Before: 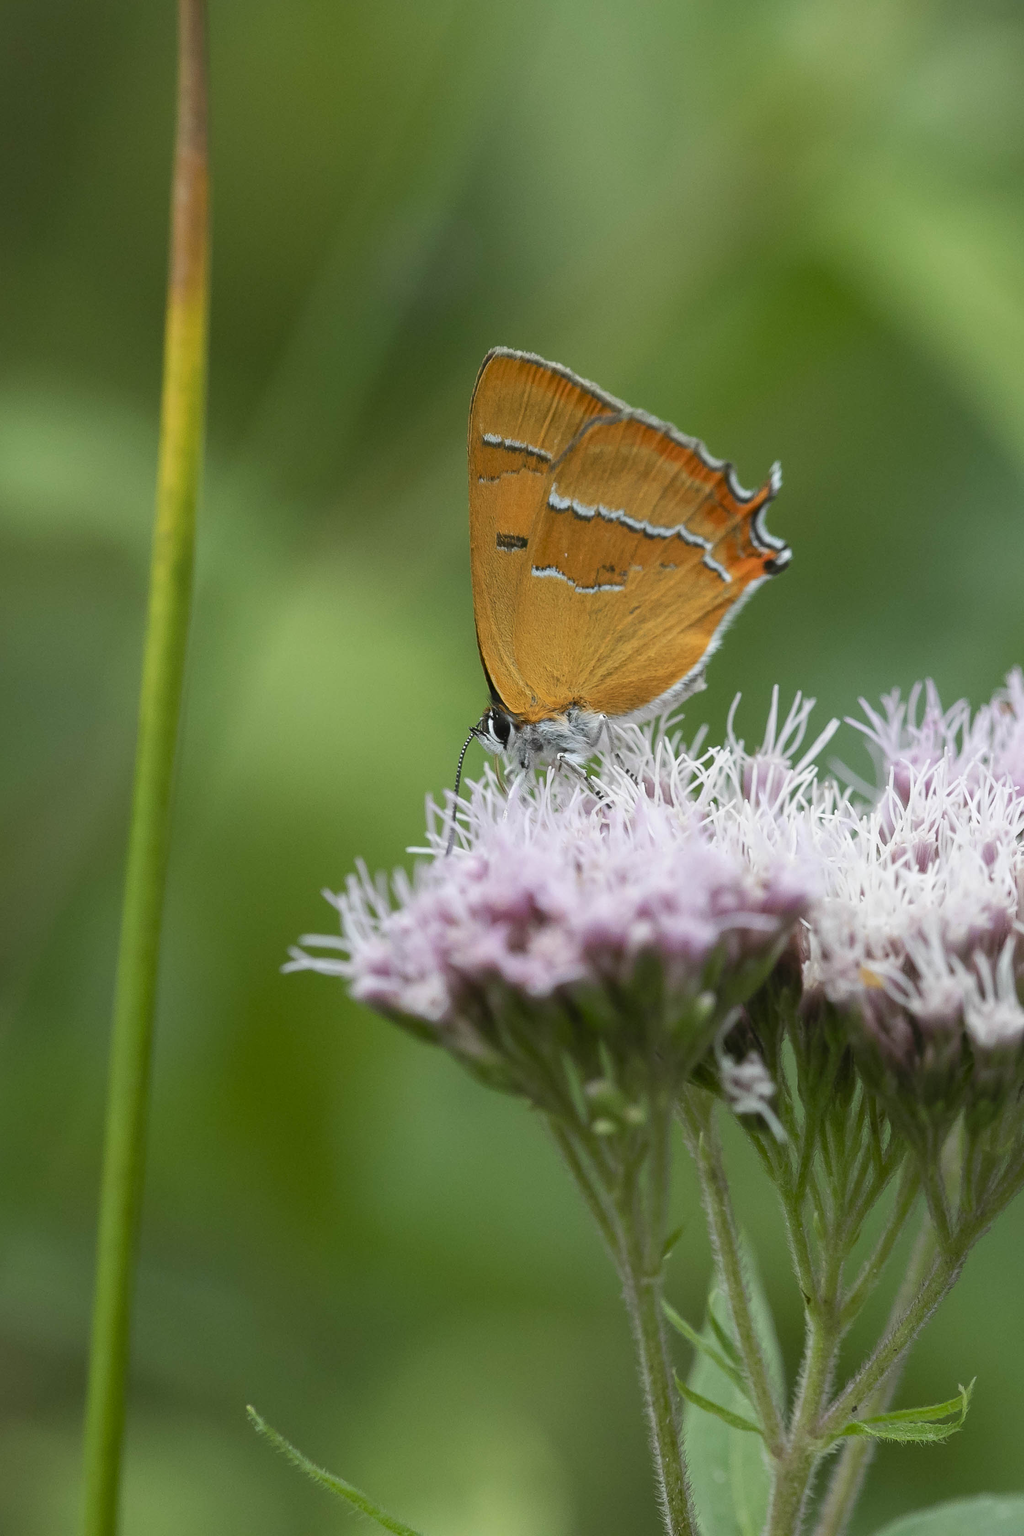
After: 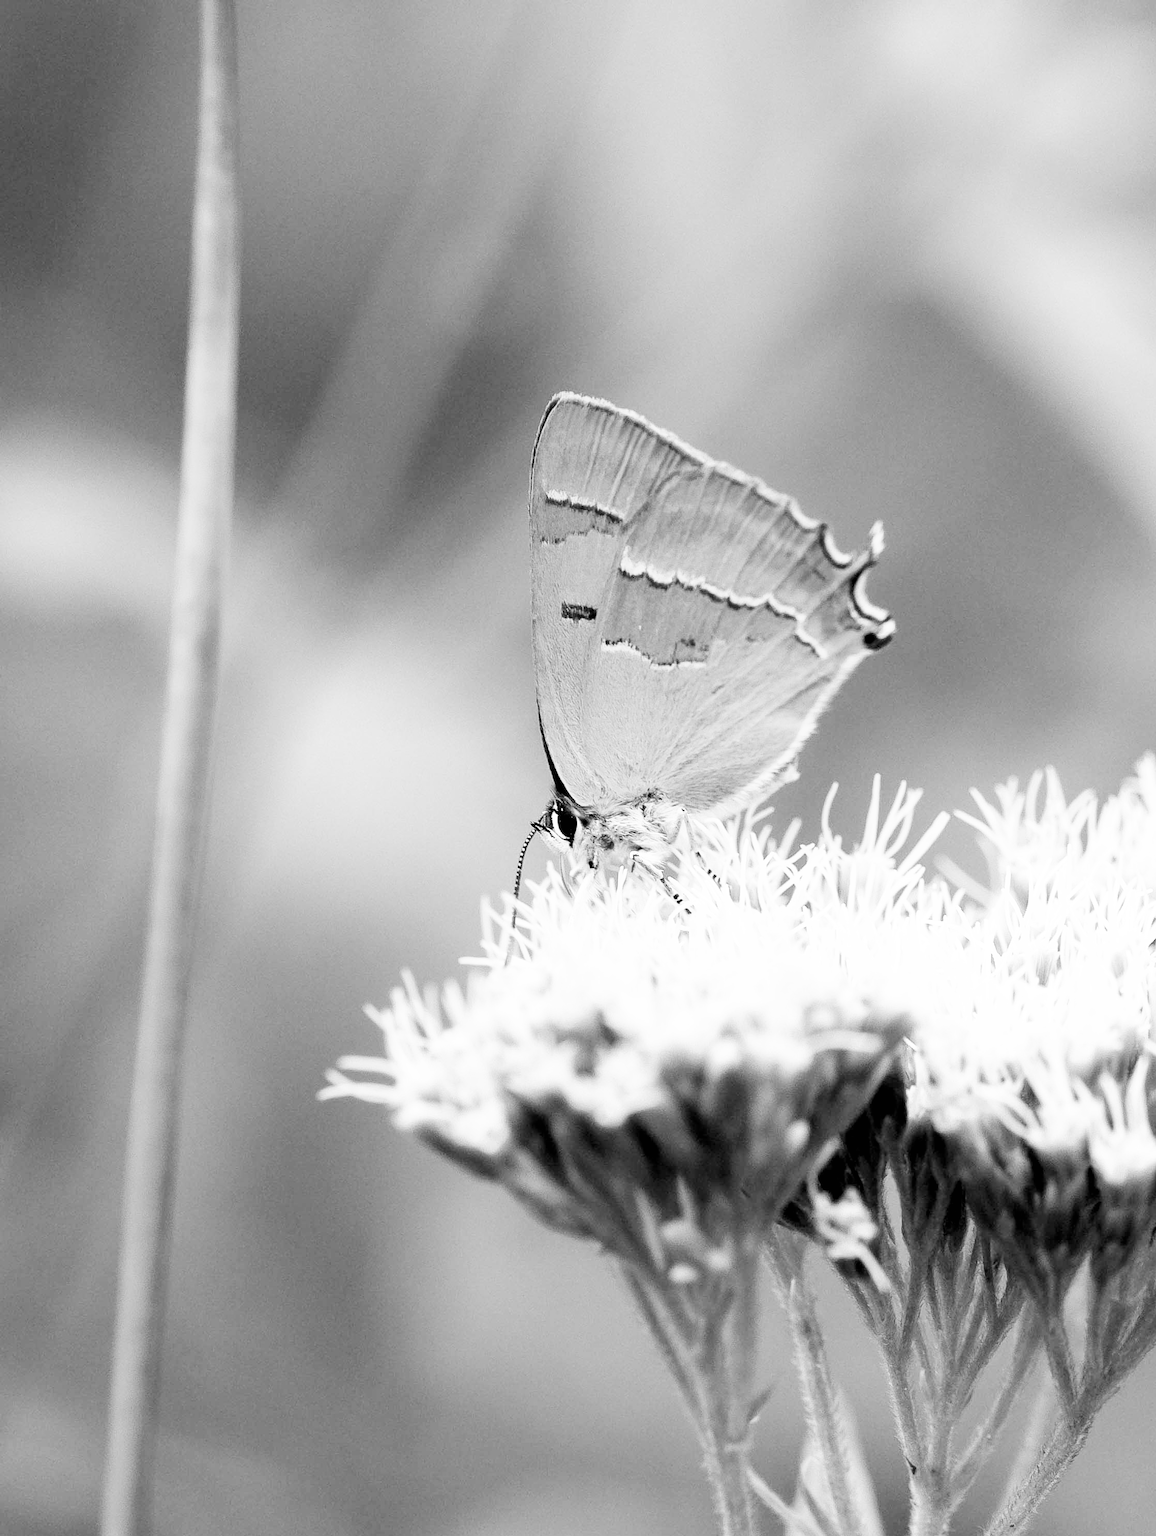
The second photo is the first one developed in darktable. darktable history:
tone equalizer: on, module defaults
crop and rotate: top 0%, bottom 11.49%
base curve: curves: ch0 [(0, 0) (0.007, 0.004) (0.027, 0.03) (0.046, 0.07) (0.207, 0.54) (0.442, 0.872) (0.673, 0.972) (1, 1)], preserve colors none
monochrome: on, module defaults
rgb levels: levels [[0.013, 0.434, 0.89], [0, 0.5, 1], [0, 0.5, 1]]
